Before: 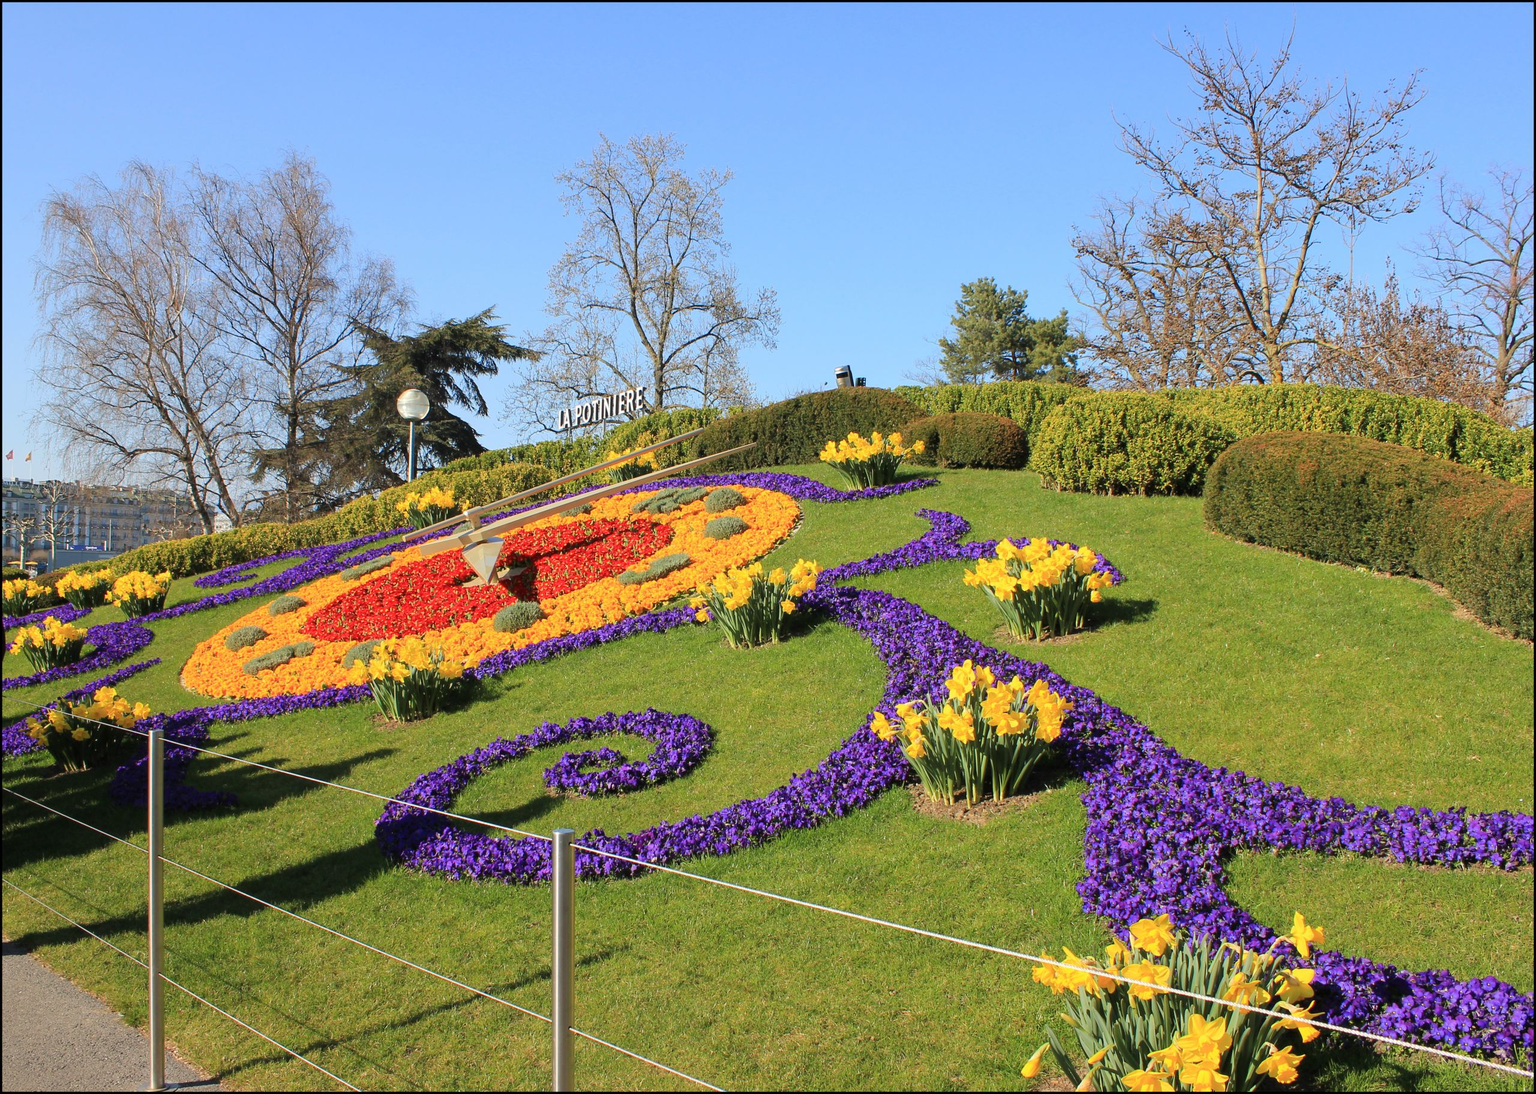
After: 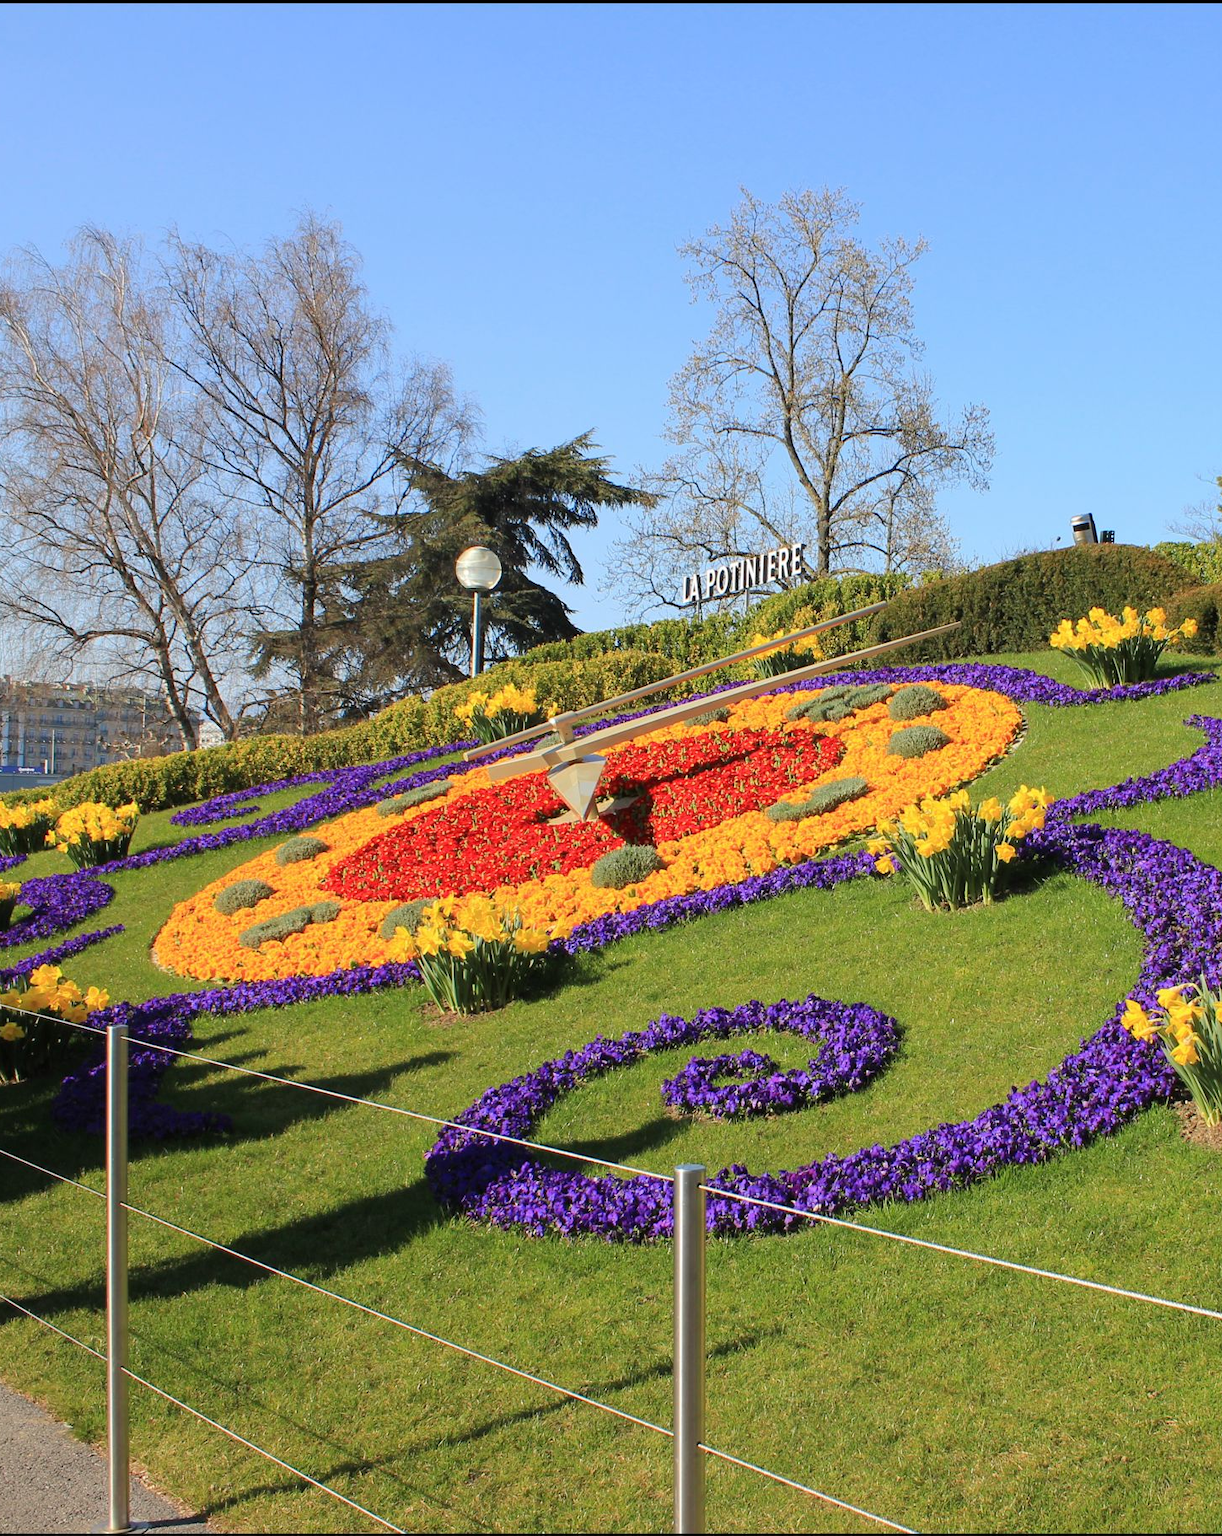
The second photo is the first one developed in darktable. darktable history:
crop: left 4.749%, right 38.605%
